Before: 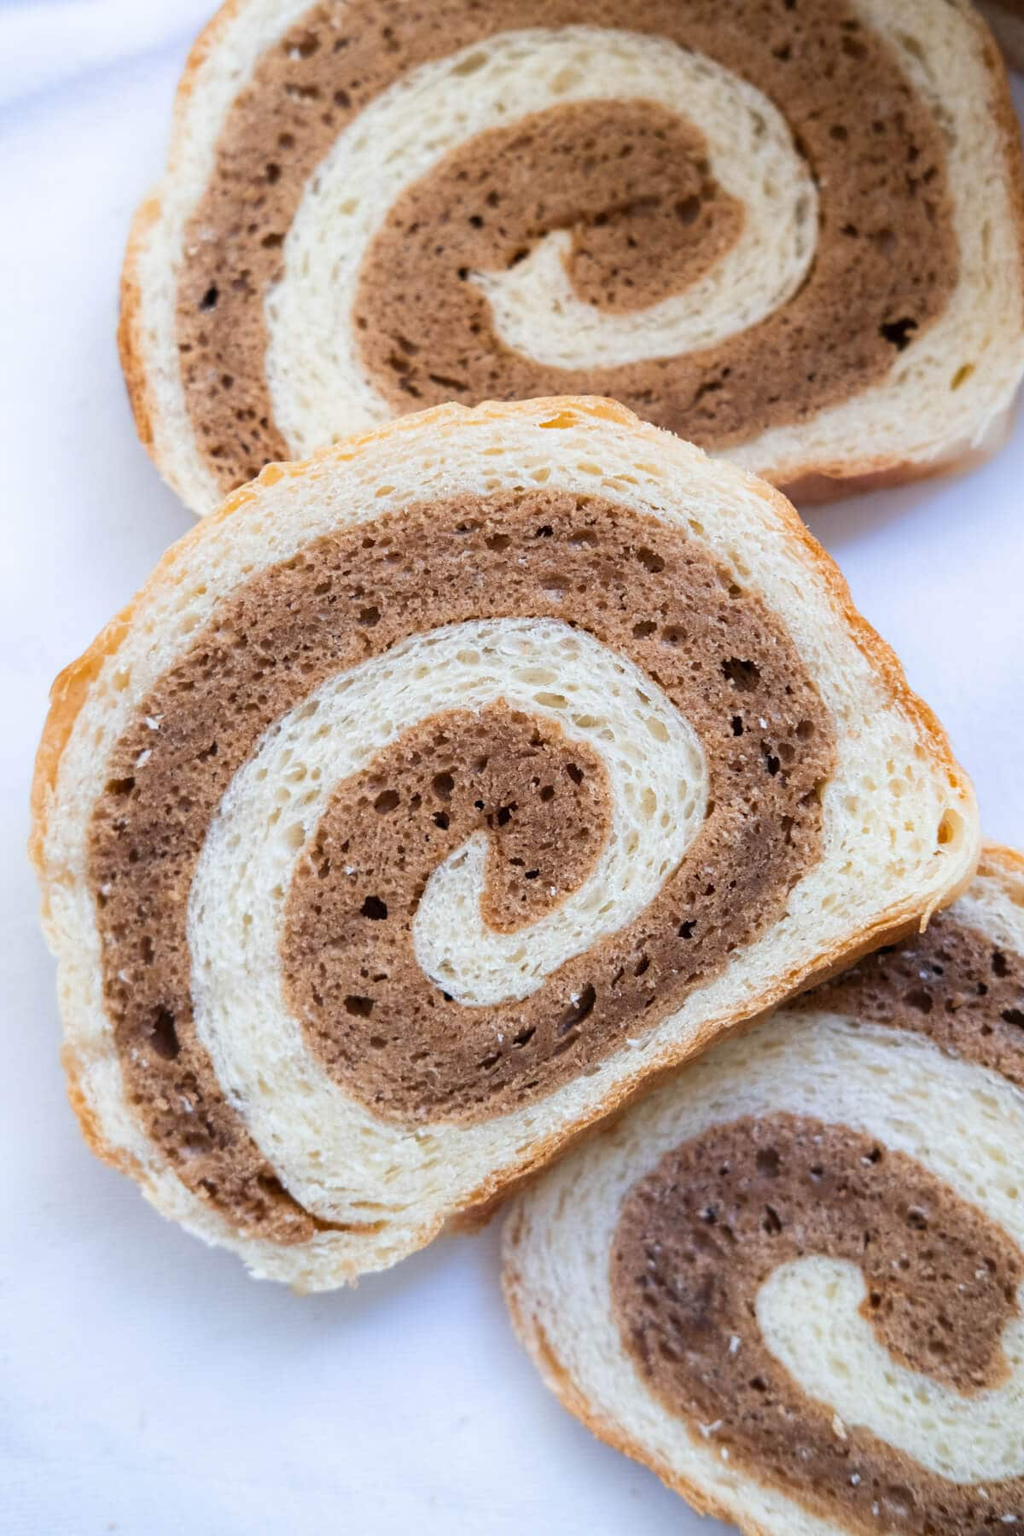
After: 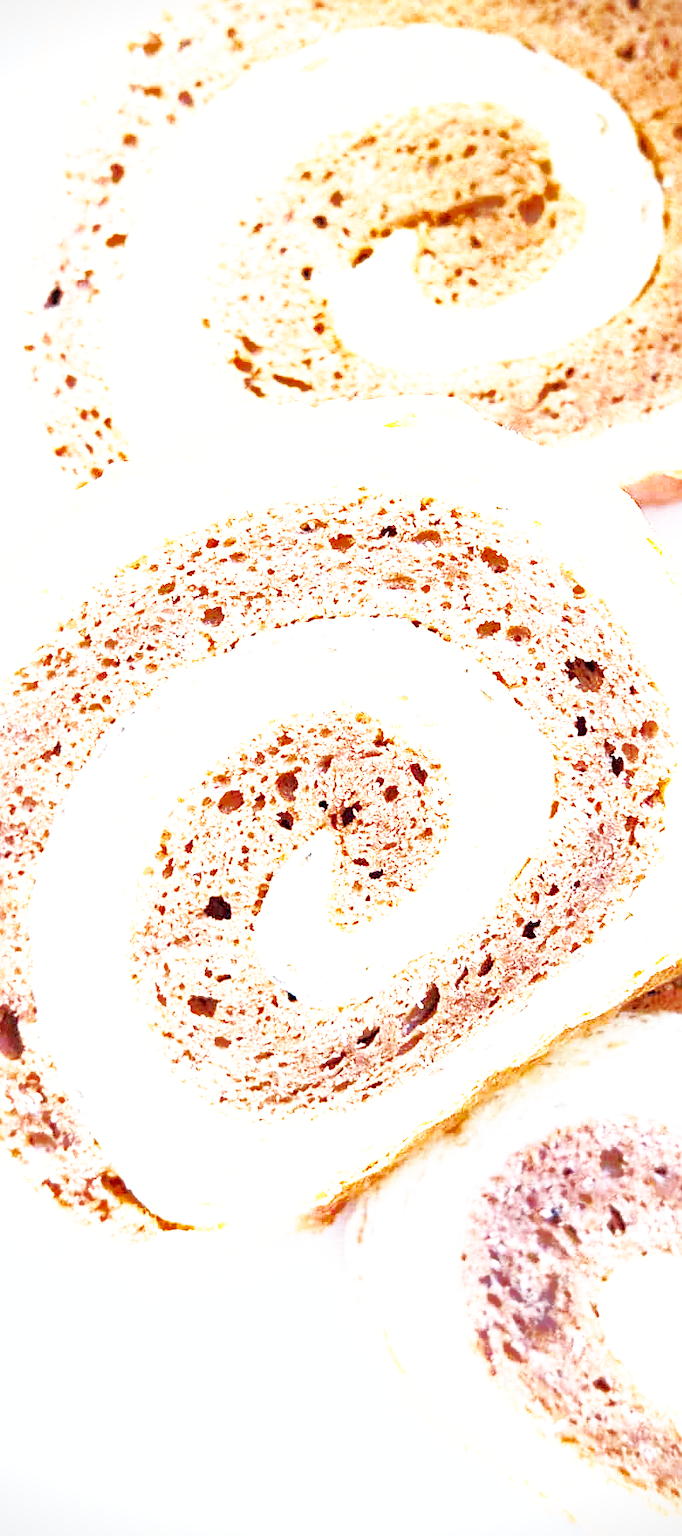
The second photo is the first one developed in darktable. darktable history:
crop and rotate: left 15.329%, right 17.944%
shadows and highlights: on, module defaults
exposure: exposure 1.996 EV, compensate exposure bias true, compensate highlight preservation false
vignetting: fall-off start 99.79%
base curve: curves: ch0 [(0, 0) (0.007, 0.004) (0.027, 0.03) (0.046, 0.07) (0.207, 0.54) (0.442, 0.872) (0.673, 0.972) (1, 1)], preserve colors none
sharpen: on, module defaults
color calibration: output R [0.972, 0.068, -0.094, 0], output G [-0.178, 1.216, -0.086, 0], output B [0.095, -0.136, 0.98, 0], illuminant as shot in camera, x 0.358, y 0.373, temperature 4628.91 K
